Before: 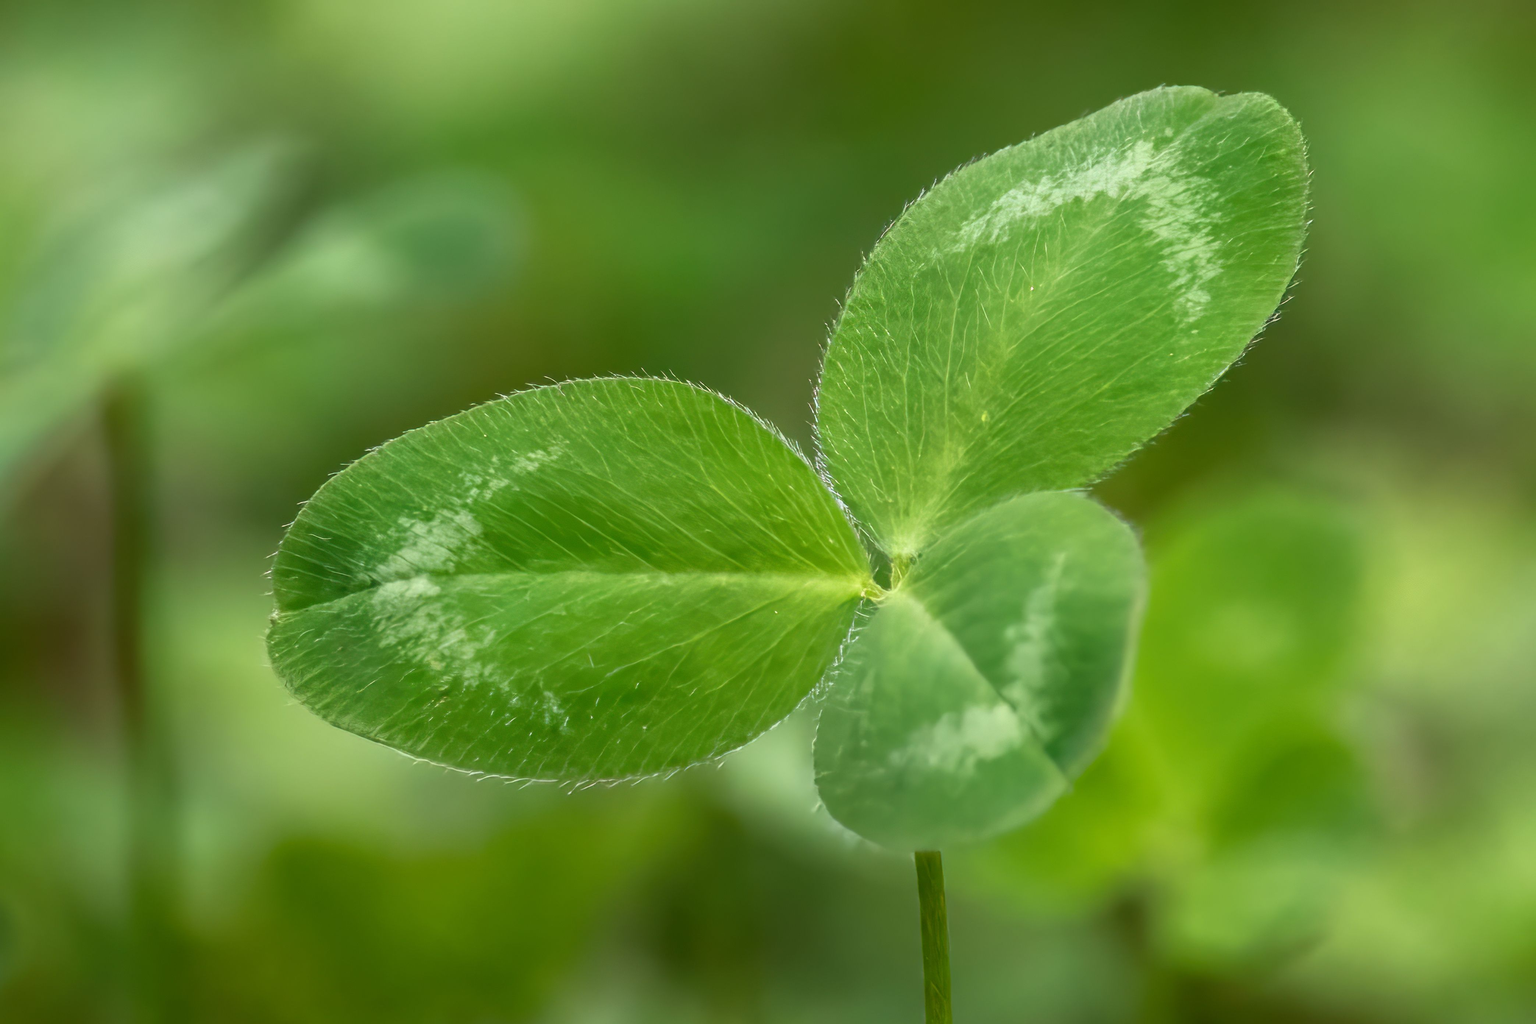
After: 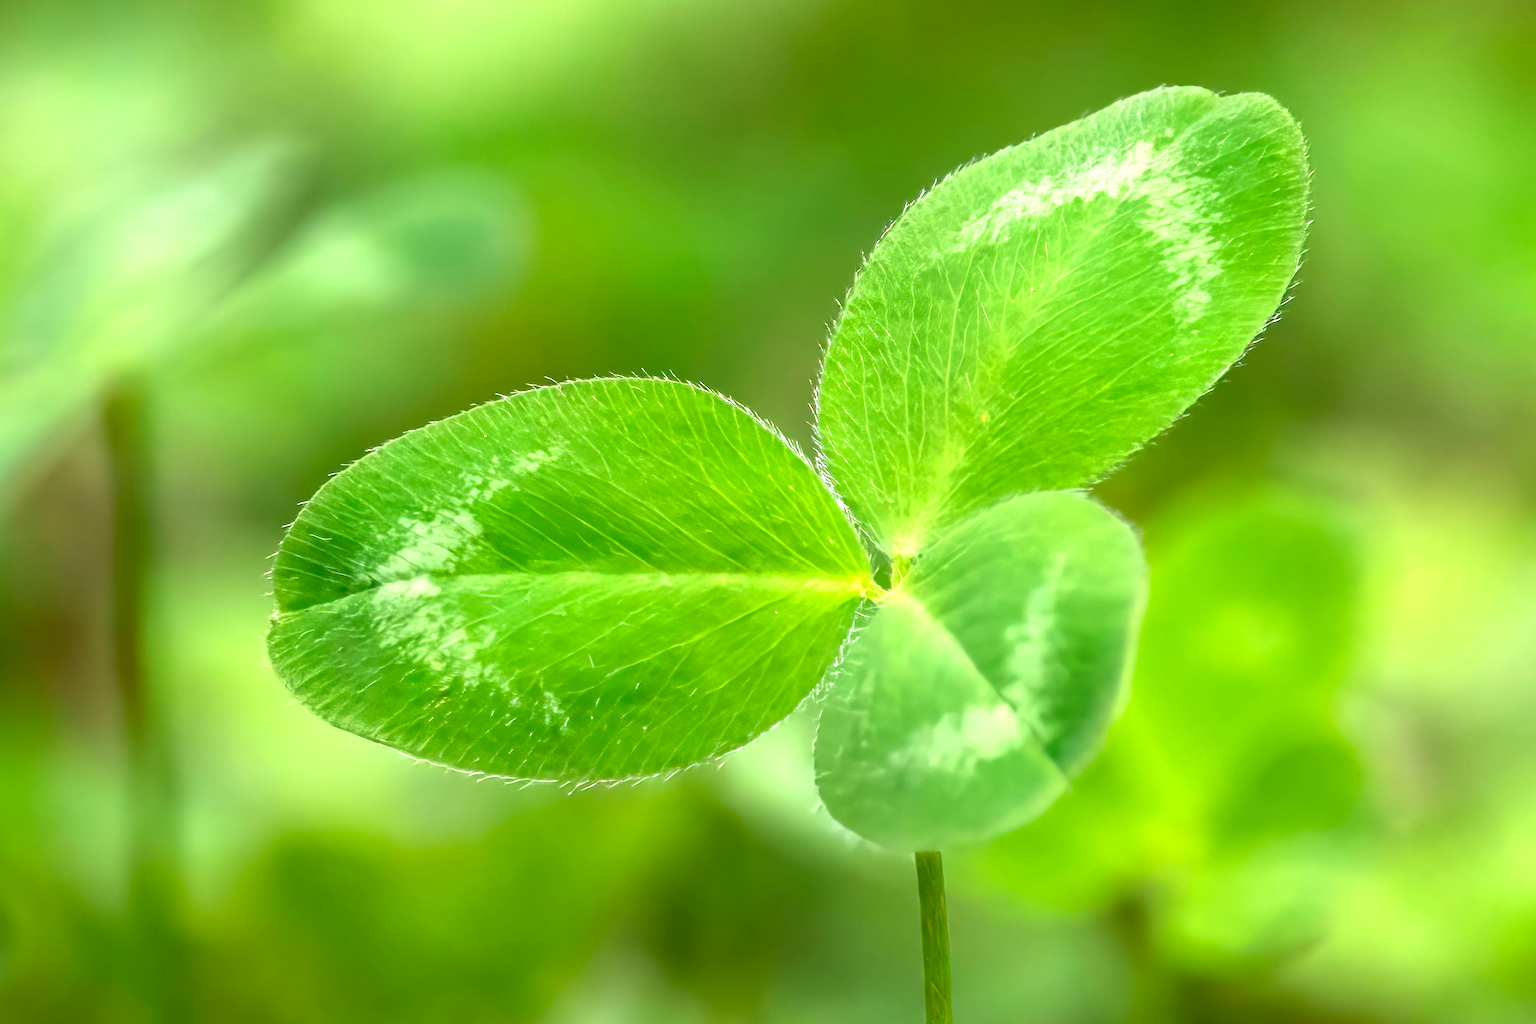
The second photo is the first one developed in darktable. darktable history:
contrast brightness saturation: contrast 0.08, saturation 0.2
exposure: black level correction 0, exposure 1.015 EV, compensate exposure bias true, compensate highlight preservation false
